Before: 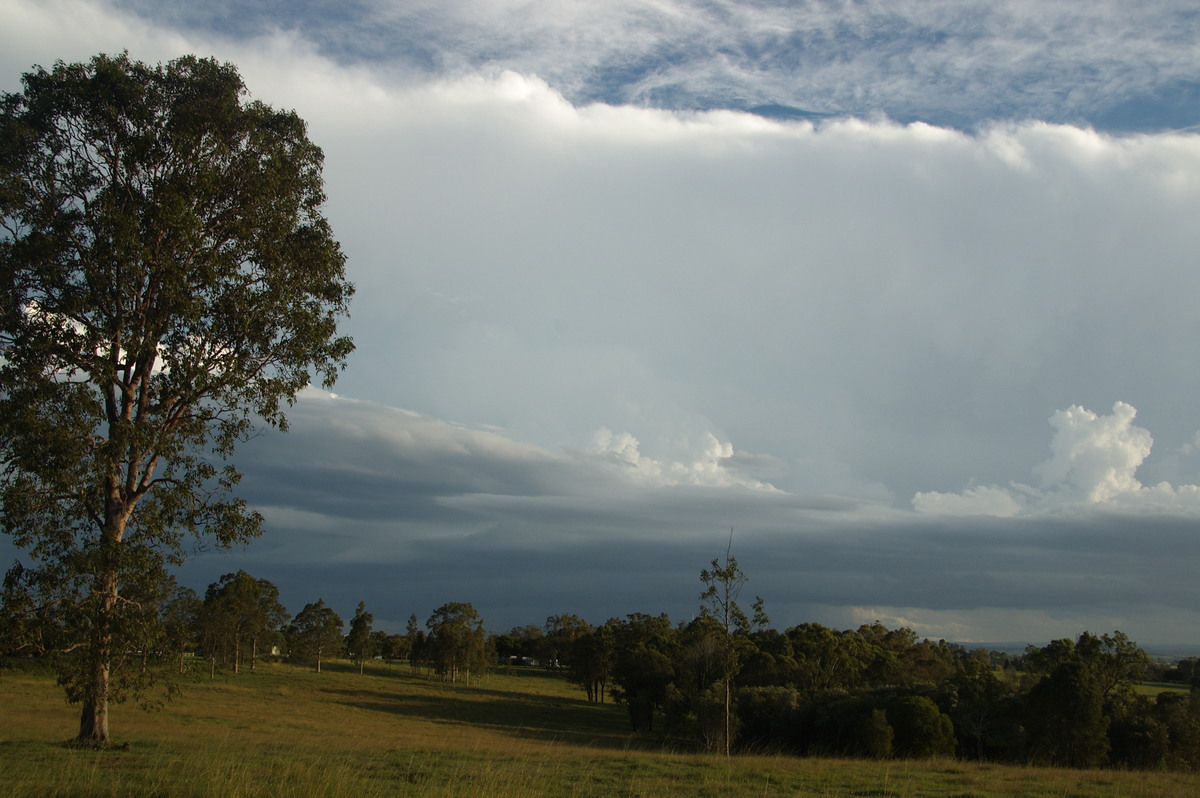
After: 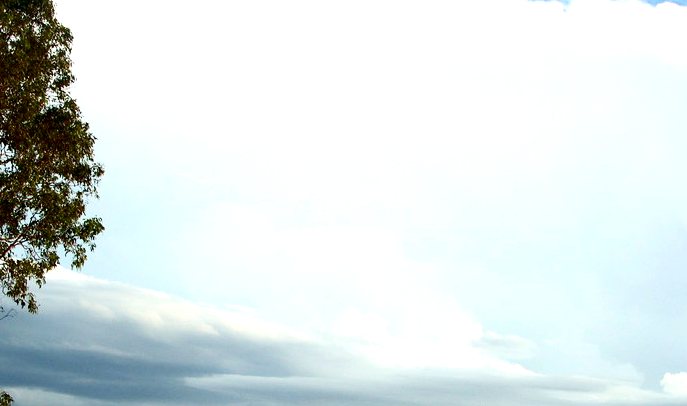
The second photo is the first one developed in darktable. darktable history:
contrast brightness saturation: contrast 0.188, brightness -0.108, saturation 0.214
crop: left 20.962%, top 15.001%, right 21.777%, bottom 34.081%
exposure: black level correction 0.009, exposure 1.422 EV, compensate highlight preservation false
